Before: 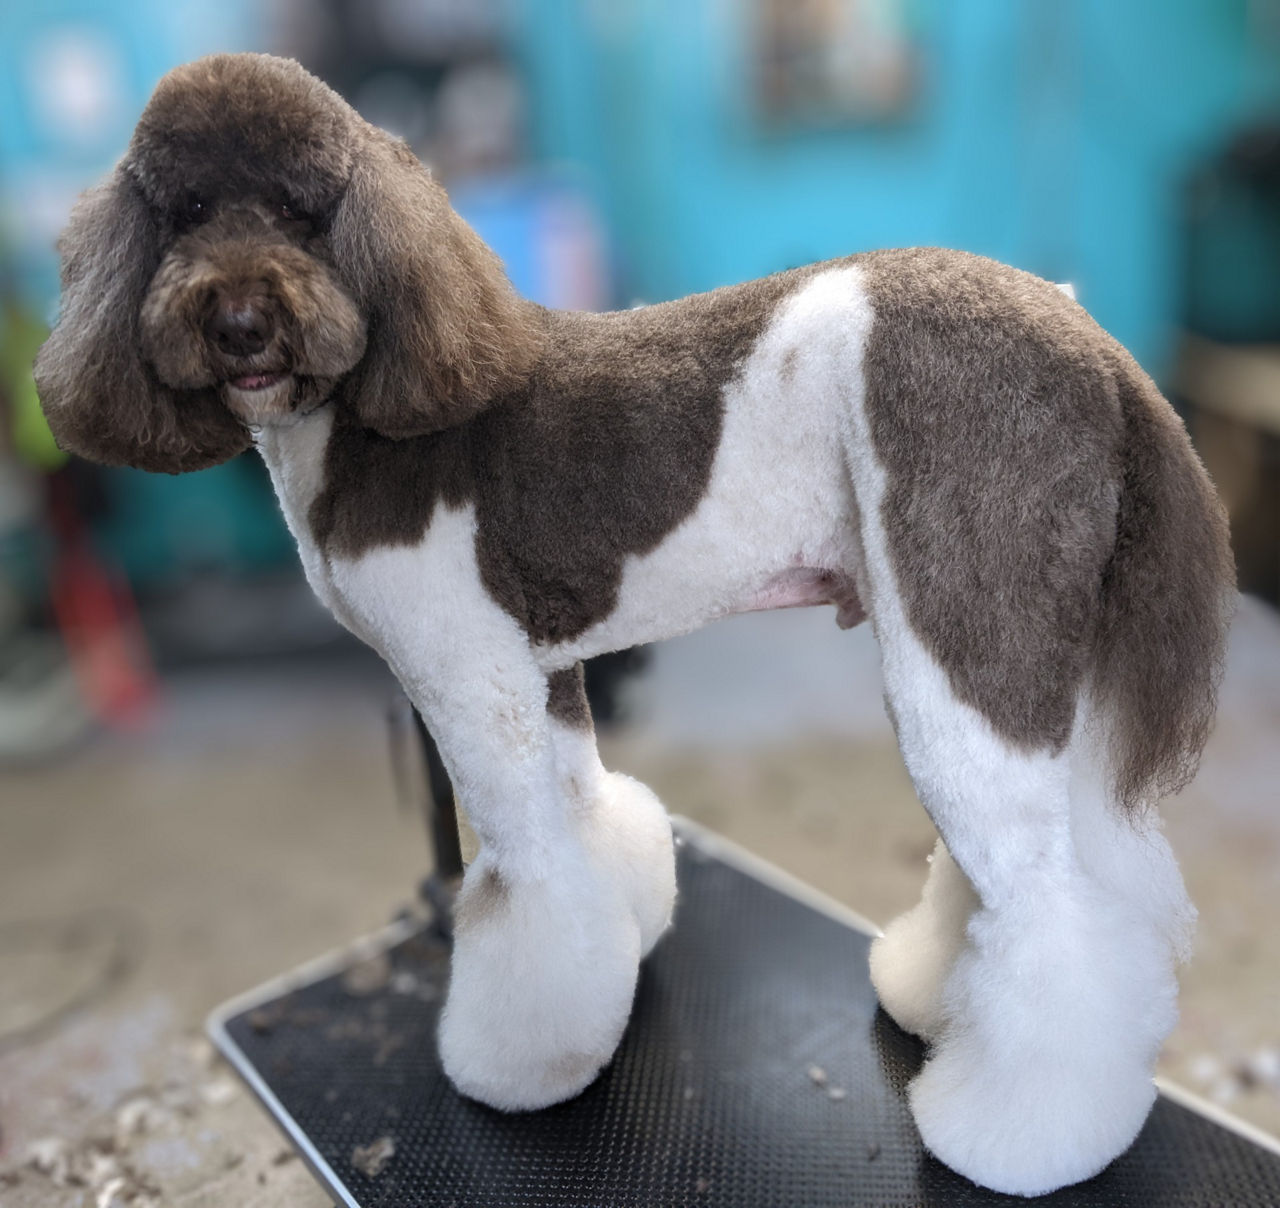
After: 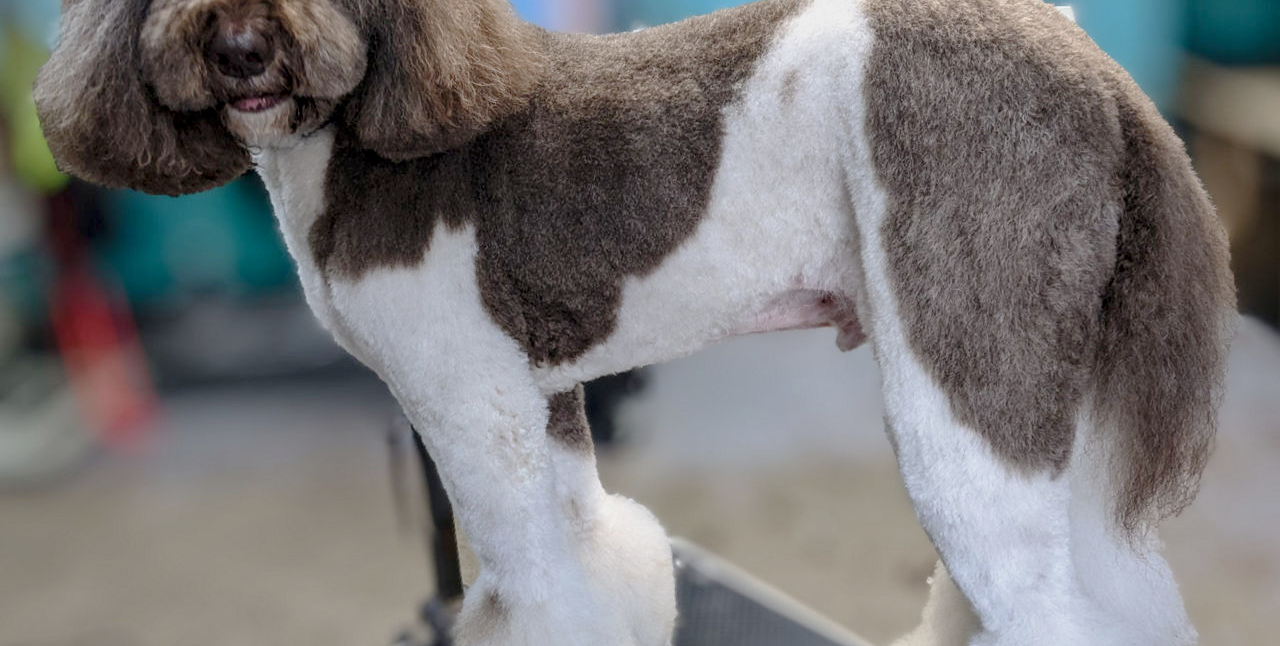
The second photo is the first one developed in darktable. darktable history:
crop and rotate: top 23.043%, bottom 23.437%
local contrast: on, module defaults
tone curve: curves: ch0 [(0, 0) (0.003, 0.003) (0.011, 0.014) (0.025, 0.027) (0.044, 0.044) (0.069, 0.064) (0.1, 0.108) (0.136, 0.153) (0.177, 0.208) (0.224, 0.275) (0.277, 0.349) (0.335, 0.422) (0.399, 0.492) (0.468, 0.557) (0.543, 0.617) (0.623, 0.682) (0.709, 0.745) (0.801, 0.826) (0.898, 0.916) (1, 1)], preserve colors none
shadows and highlights: radius 121.13, shadows 21.4, white point adjustment -9.72, highlights -14.39, soften with gaussian
